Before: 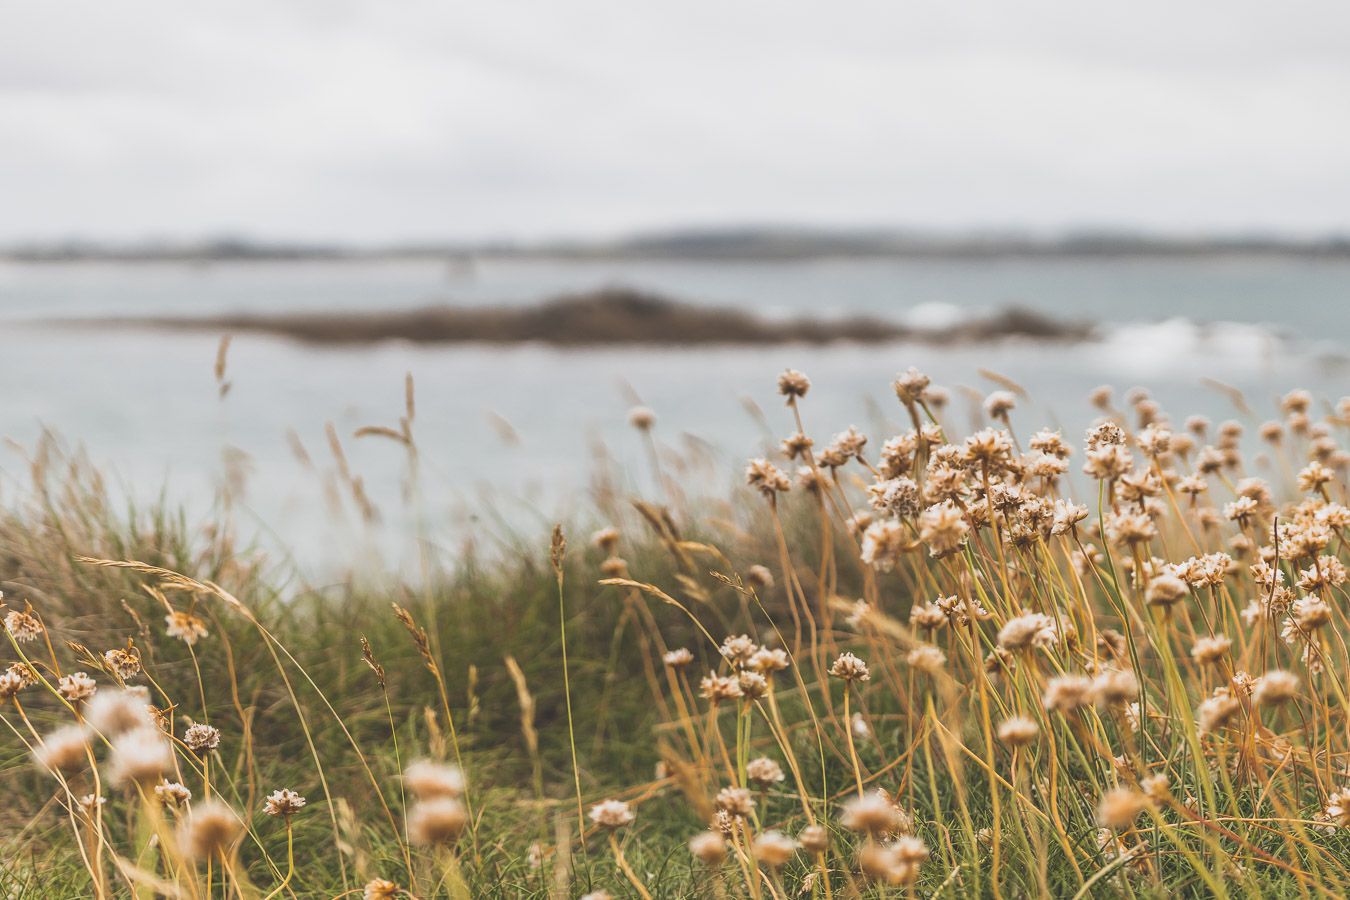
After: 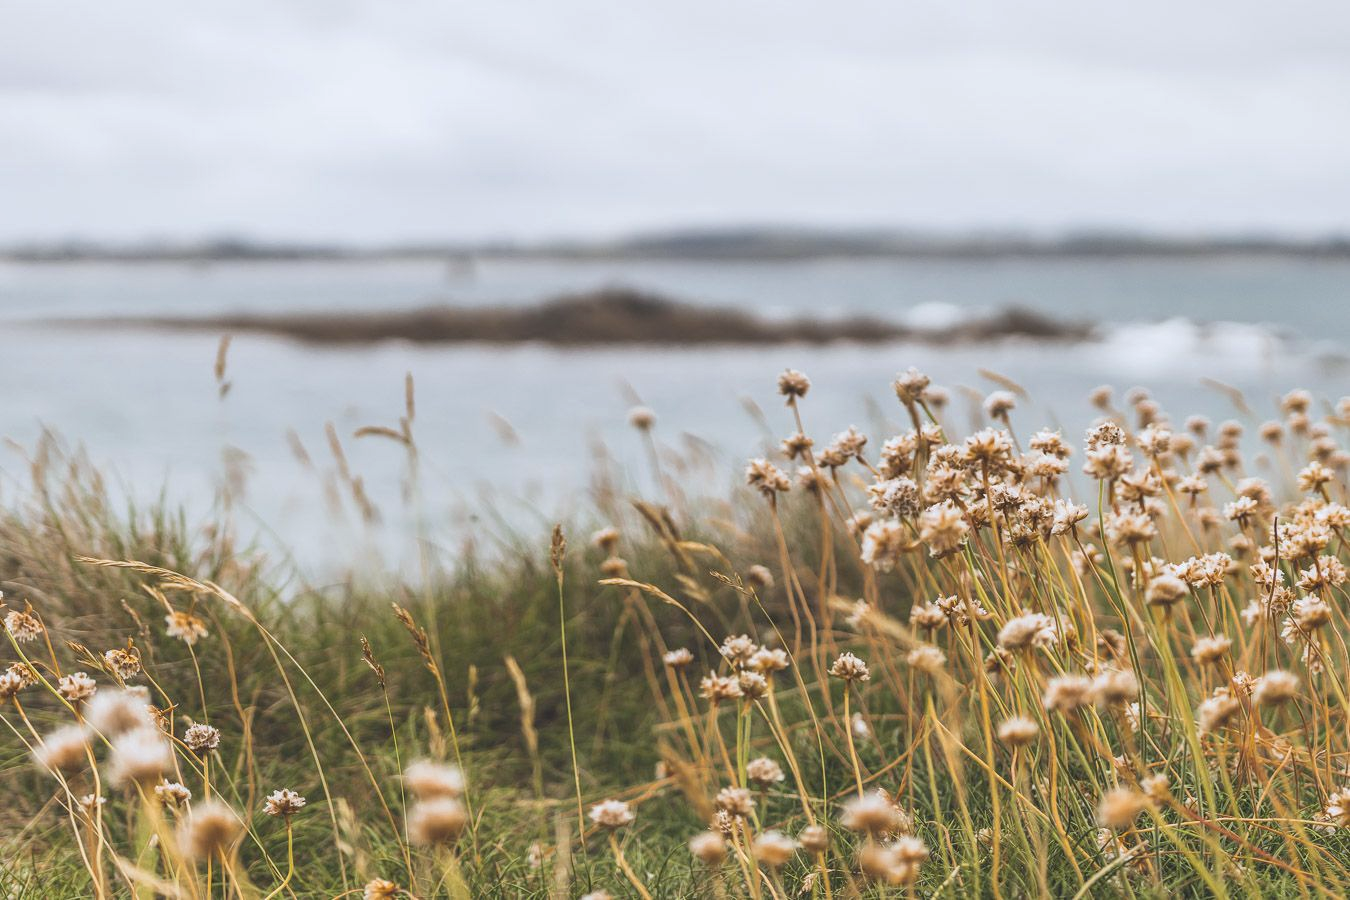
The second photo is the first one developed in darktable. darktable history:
white balance: red 0.976, blue 1.04
local contrast: highlights 100%, shadows 100%, detail 120%, midtone range 0.2
